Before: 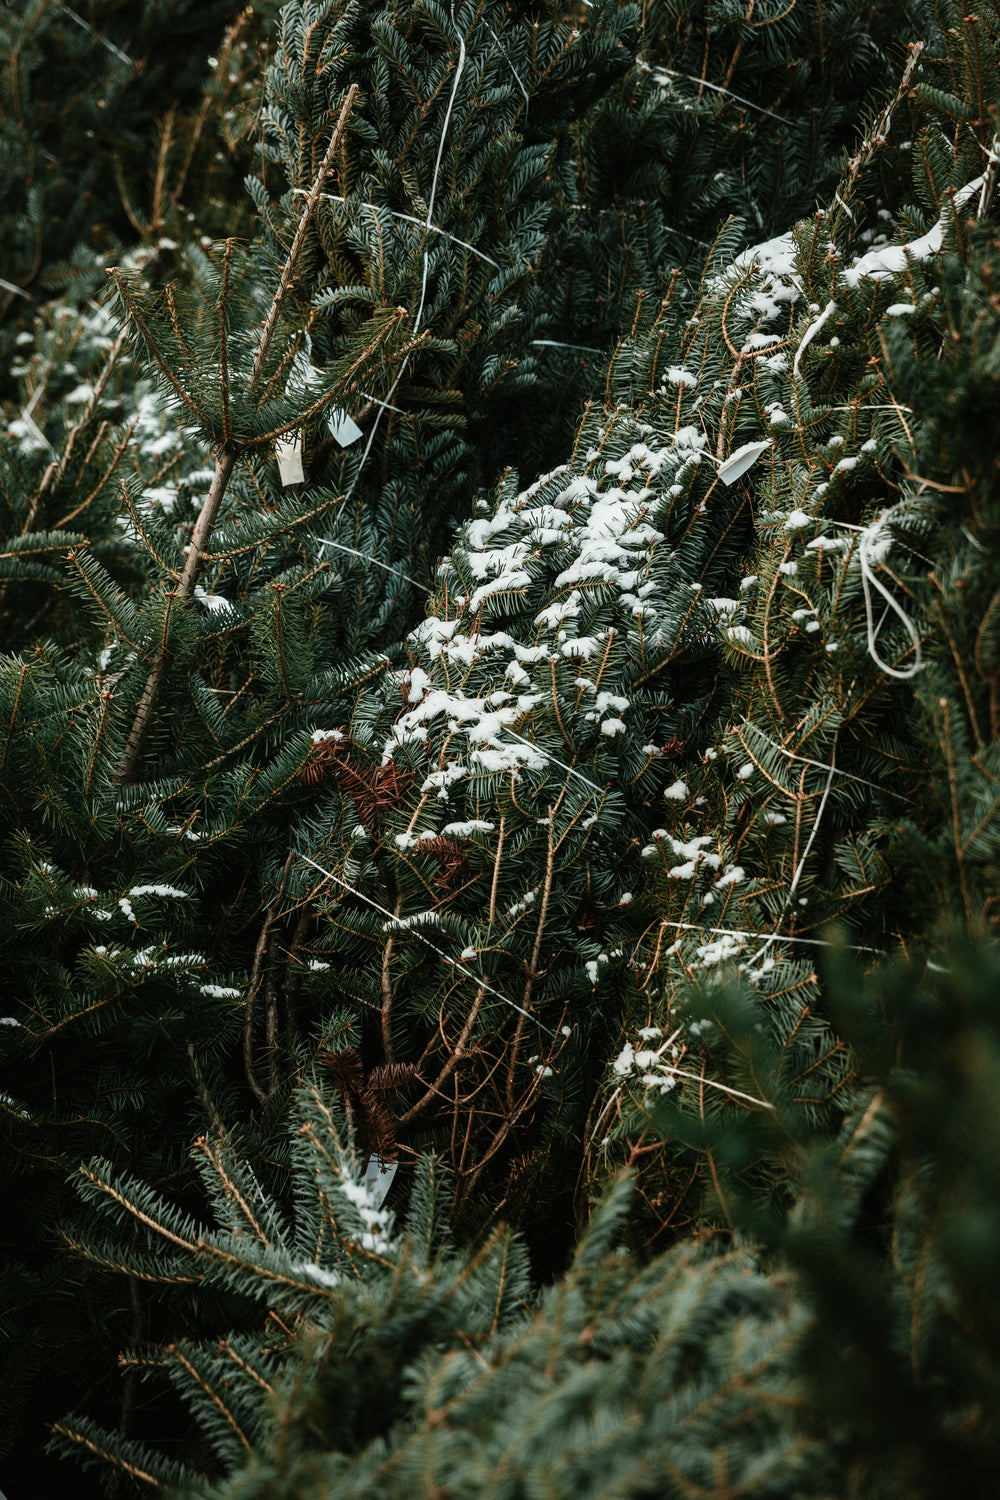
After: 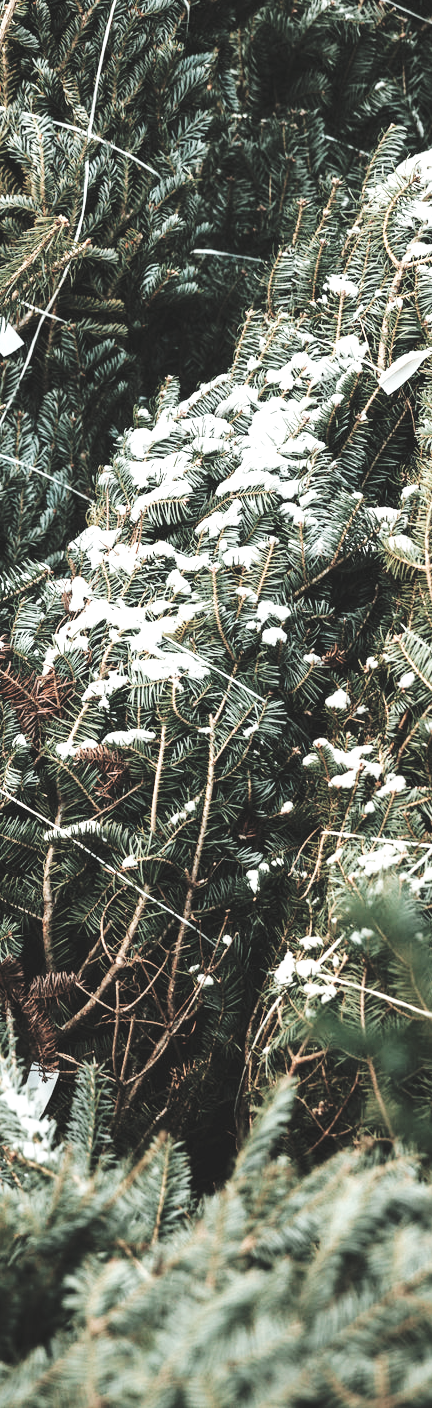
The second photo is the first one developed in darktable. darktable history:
contrast brightness saturation: brightness 0.182, saturation -0.494
crop: left 33.921%, top 6.067%, right 22.785%
tone equalizer: on, module defaults
base curve: curves: ch0 [(0, 0) (0.036, 0.025) (0.121, 0.166) (0.206, 0.329) (0.605, 0.79) (1, 1)], preserve colors none
exposure: black level correction -0.005, exposure 1.002 EV, compensate highlight preservation false
